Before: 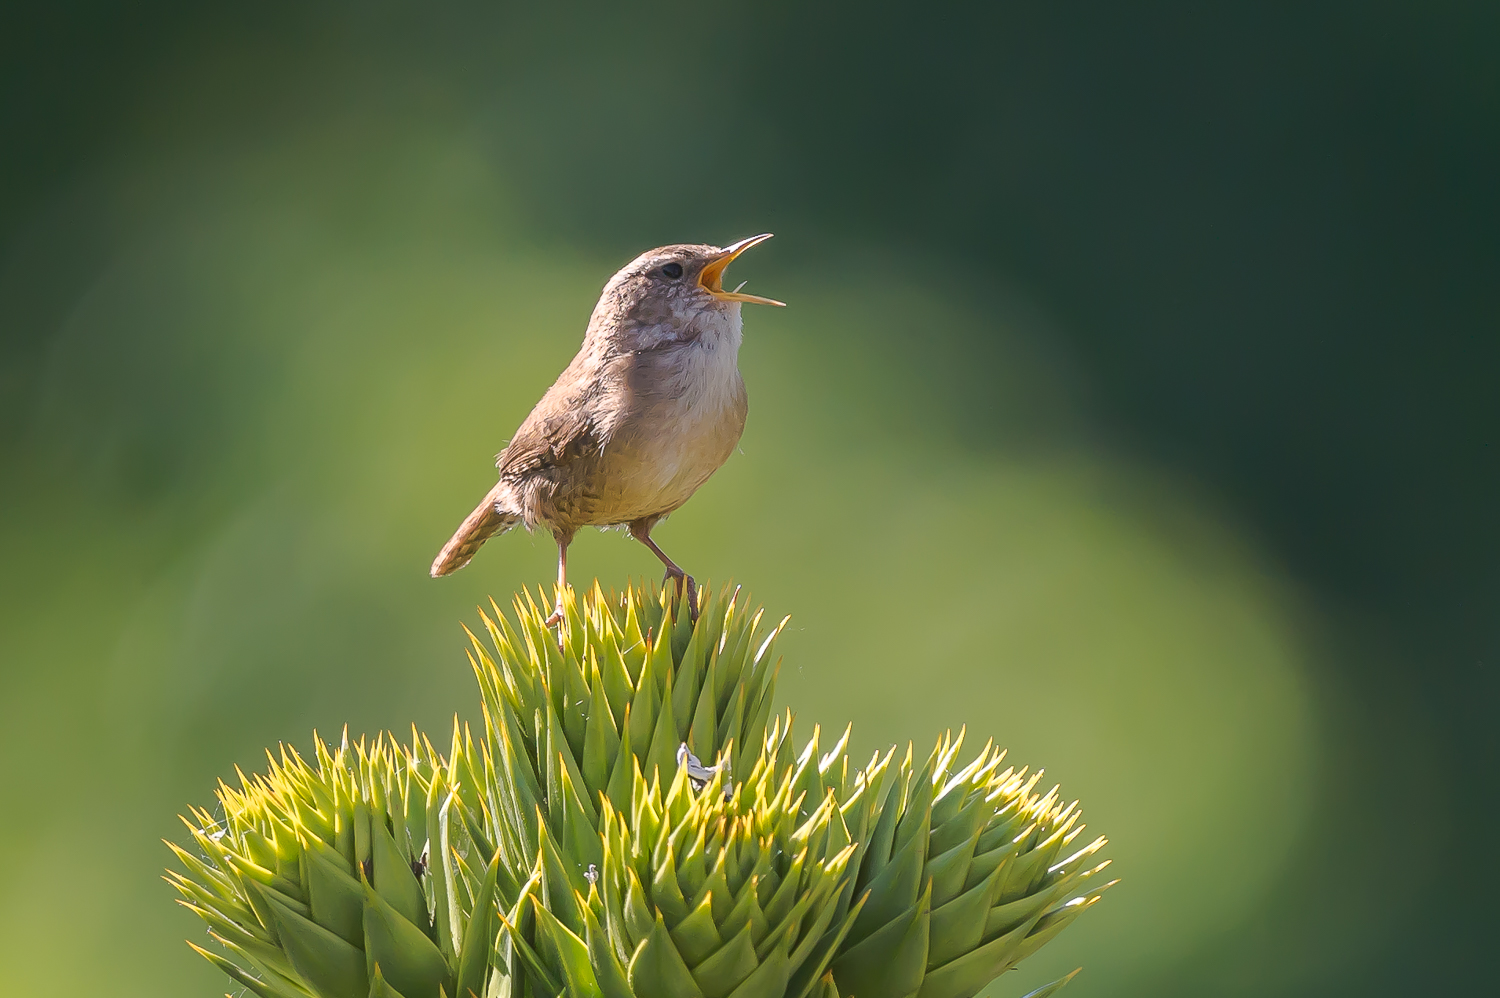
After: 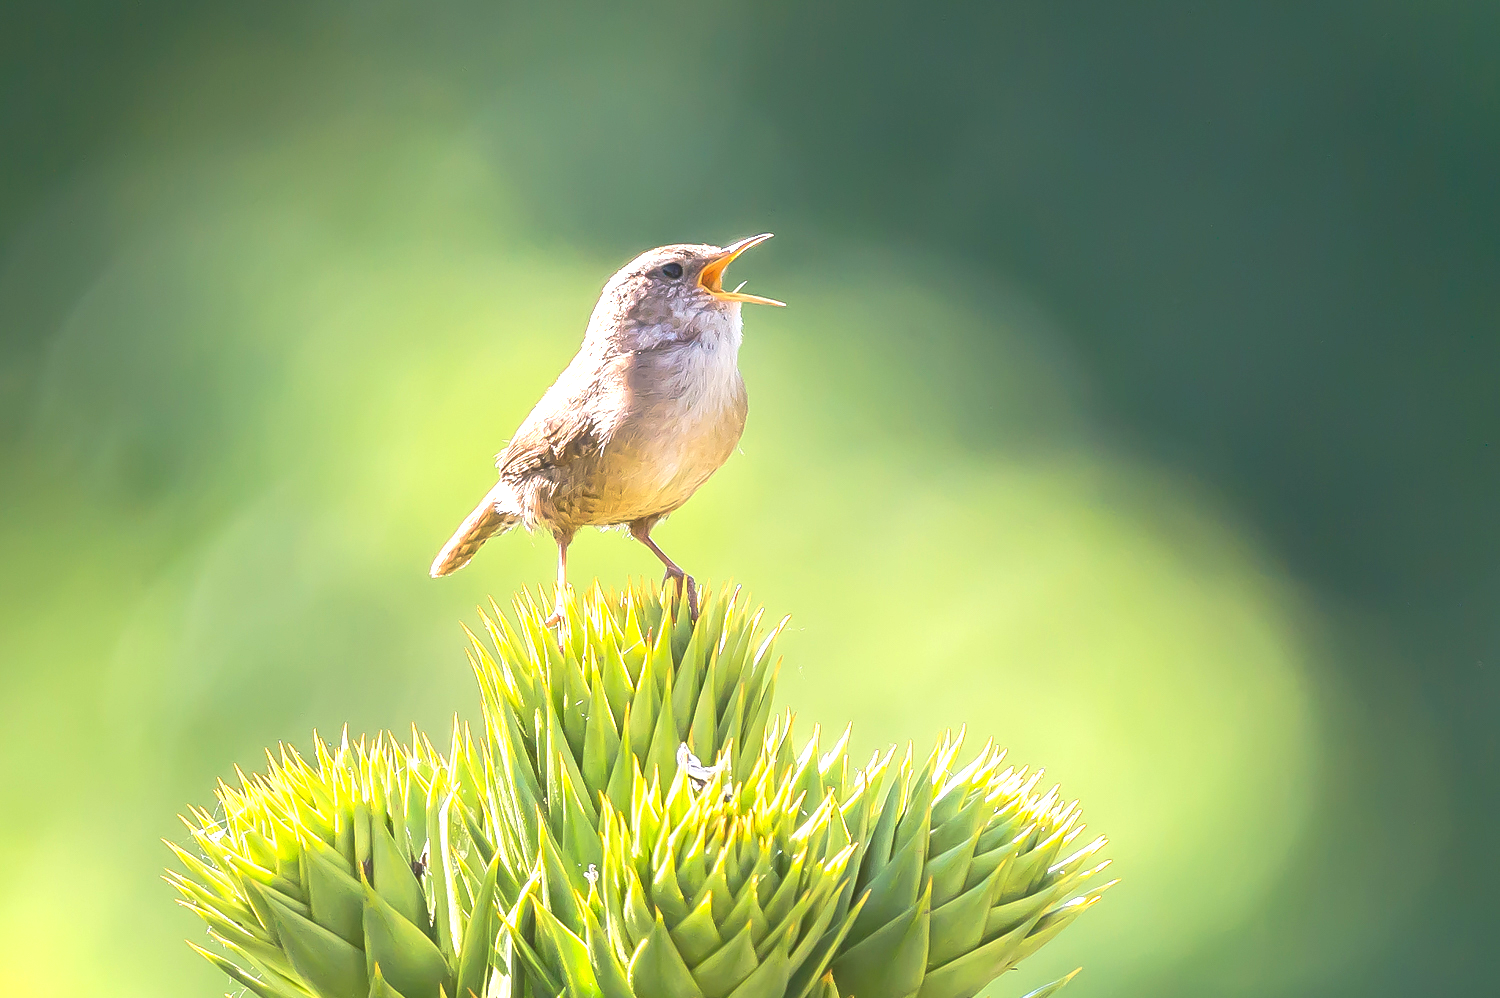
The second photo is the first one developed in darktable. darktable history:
exposure: black level correction 0, exposure 1.51 EV, compensate highlight preservation false
